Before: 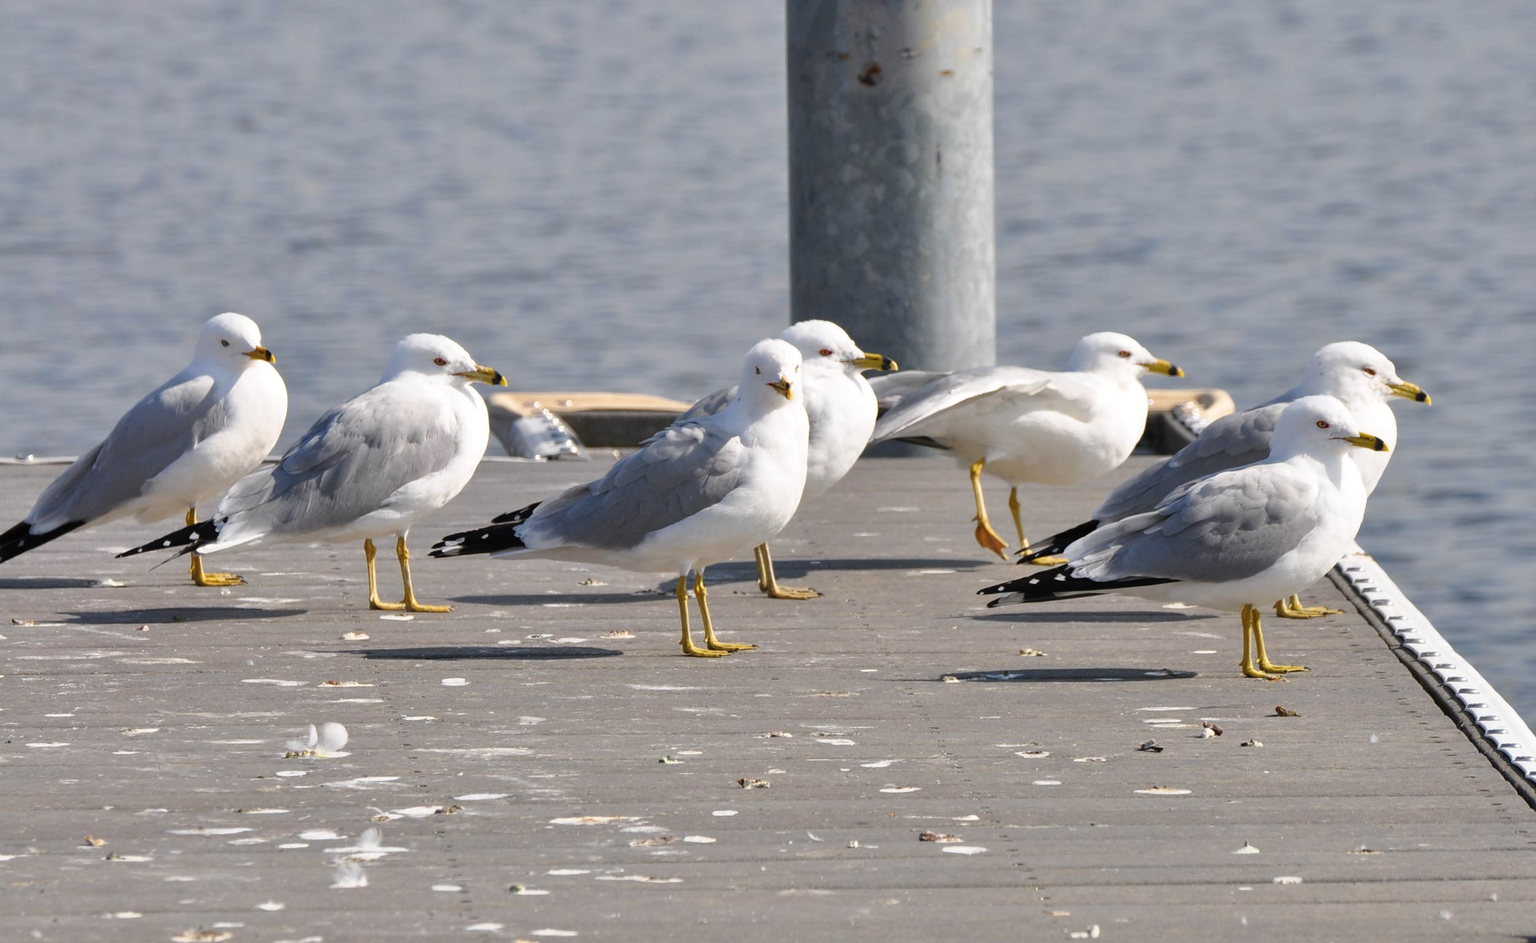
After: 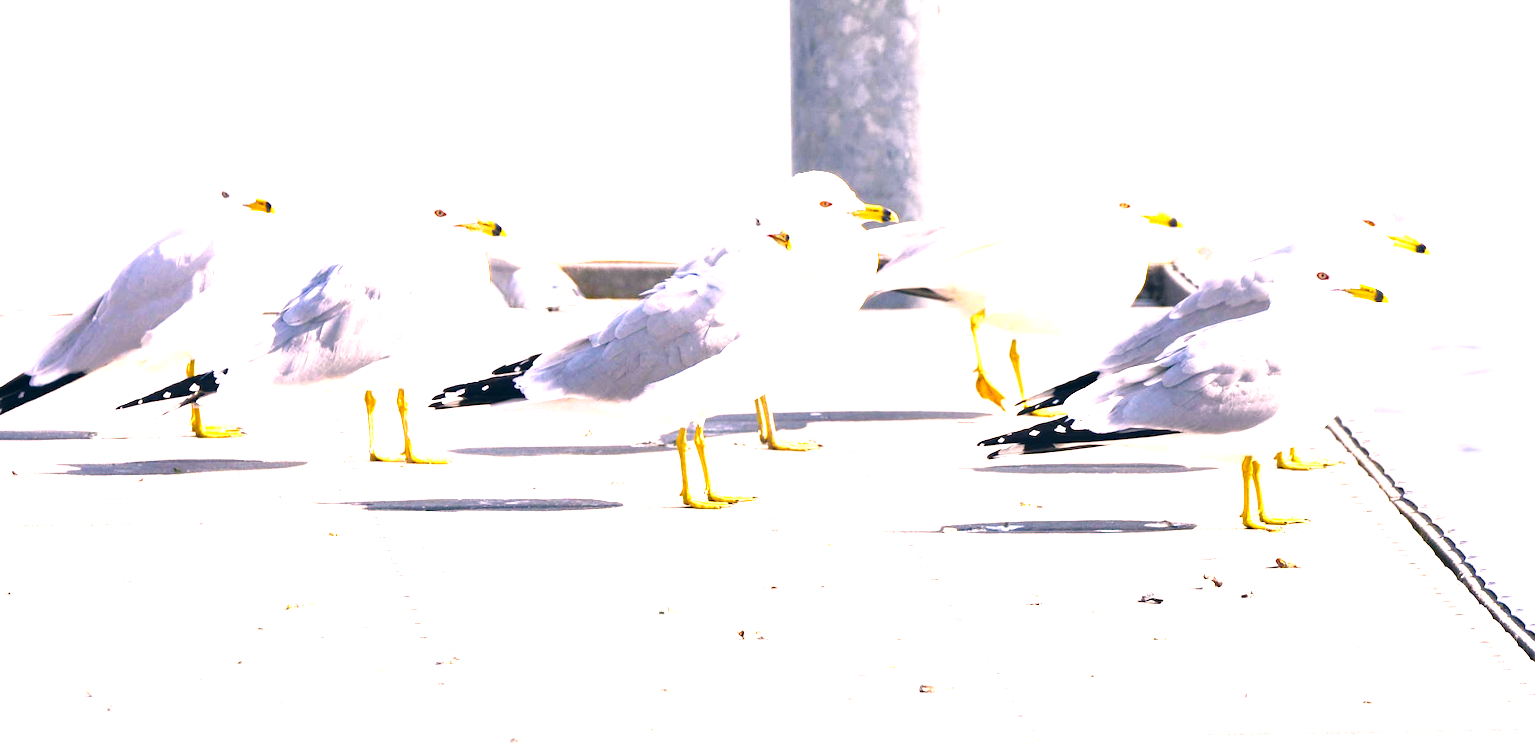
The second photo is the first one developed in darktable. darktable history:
tone equalizer: -7 EV 0.217 EV, -6 EV 0.14 EV, -5 EV 0.063 EV, -4 EV 0.04 EV, -2 EV -0.036 EV, -1 EV -0.06 EV, +0 EV -0.079 EV, edges refinement/feathering 500, mask exposure compensation -1.57 EV, preserve details no
crop and rotate: top 15.846%, bottom 5.306%
color correction: highlights a* 13.67, highlights b* 5.74, shadows a* -6.15, shadows b* -15.78, saturation 0.861
tone curve: curves: ch0 [(0, 0) (0.051, 0.047) (0.102, 0.099) (0.228, 0.275) (0.432, 0.535) (0.695, 0.778) (0.908, 0.946) (1, 1)]; ch1 [(0, 0) (0.339, 0.298) (0.402, 0.363) (0.453, 0.413) (0.485, 0.469) (0.494, 0.493) (0.504, 0.501) (0.525, 0.534) (0.563, 0.595) (0.597, 0.638) (1, 1)]; ch2 [(0, 0) (0.48, 0.48) (0.504, 0.5) (0.539, 0.554) (0.59, 0.63) (0.642, 0.684) (0.824, 0.815) (1, 1)], preserve colors none
color zones: curves: ch2 [(0, 0.5) (0.143, 0.5) (0.286, 0.489) (0.415, 0.421) (0.571, 0.5) (0.714, 0.5) (0.857, 0.5) (1, 0.5)]
exposure: black level correction 0.001, exposure 0.144 EV, compensate highlight preservation false
color balance rgb: highlights gain › chroma 1.51%, highlights gain › hue 309.58°, global offset › luminance 0.227%, global offset › hue 171.4°, perceptual saturation grading › global saturation -1.492%, perceptual brilliance grading › global brilliance 34.82%, perceptual brilliance grading › highlights 50.054%, perceptual brilliance grading › mid-tones 59.571%, perceptual brilliance grading › shadows 34.42%, global vibrance 39.594%
